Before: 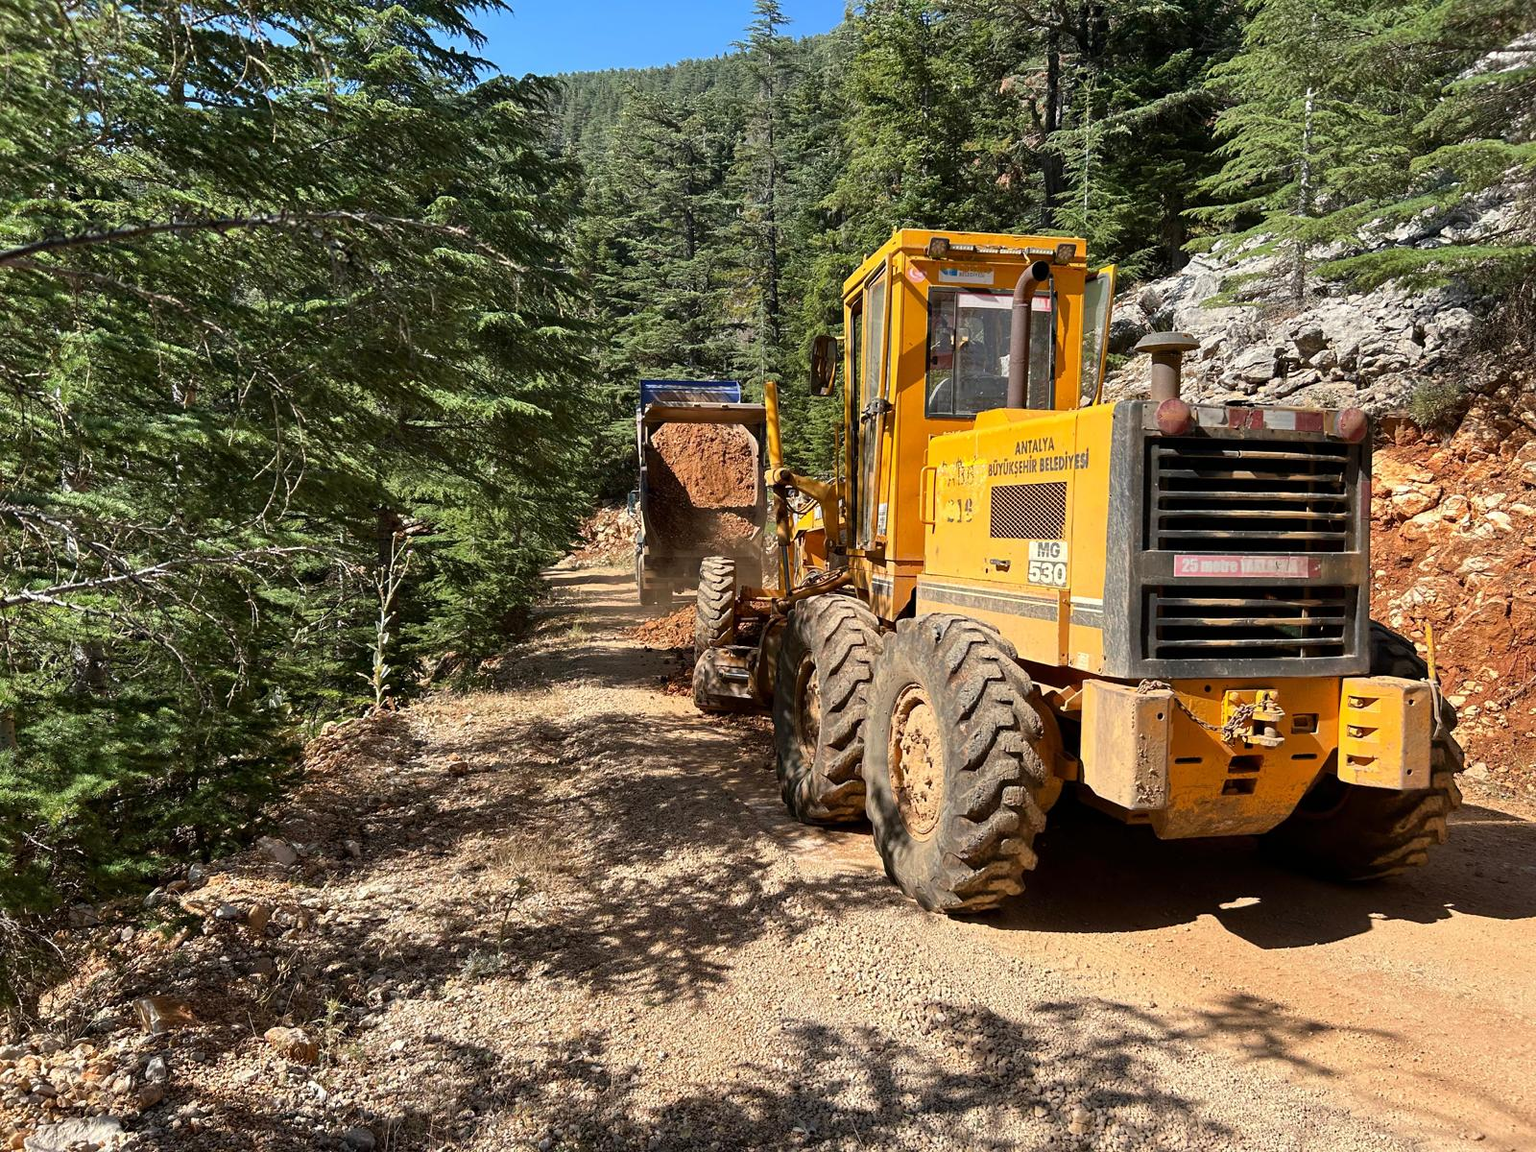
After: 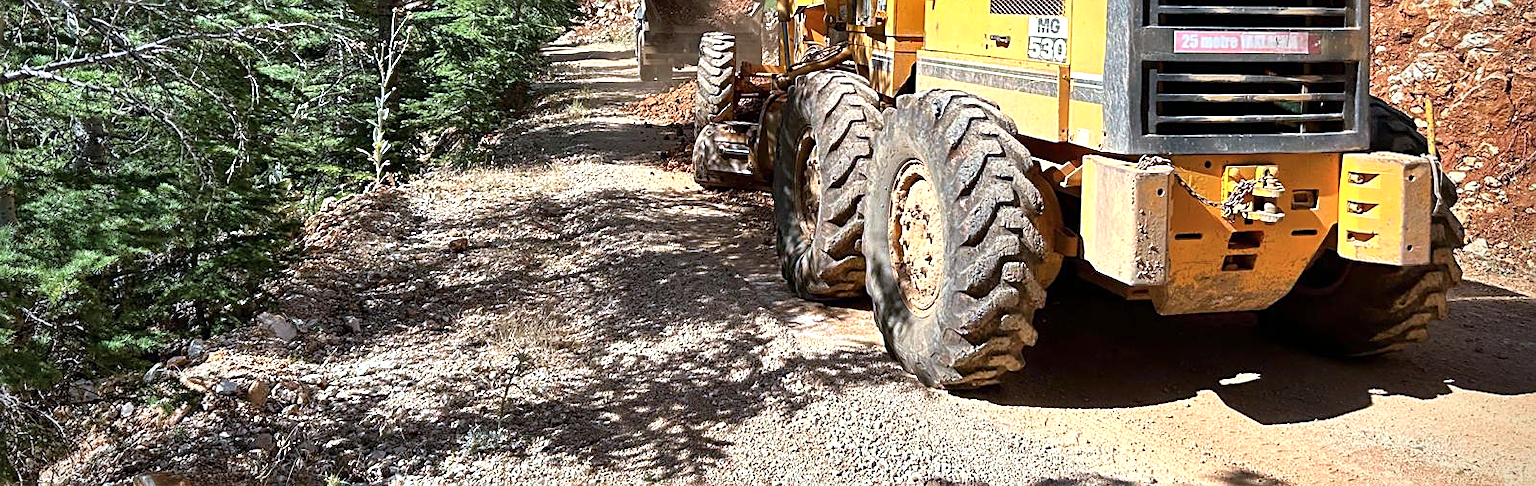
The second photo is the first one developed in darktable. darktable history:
exposure: exposure 0.19 EV, compensate exposure bias true, compensate highlight preservation false
crop: top 45.515%, bottom 12.183%
sharpen: on, module defaults
shadows and highlights: shadows 76.77, highlights -60.67, soften with gaussian
color calibration: x 0.38, y 0.389, temperature 4085.53 K
tone equalizer: -8 EV -0.379 EV, -7 EV -0.377 EV, -6 EV -0.32 EV, -5 EV -0.222 EV, -3 EV 0.21 EV, -2 EV 0.325 EV, -1 EV 0.363 EV, +0 EV 0.389 EV, smoothing diameter 24.88%, edges refinement/feathering 10.43, preserve details guided filter
vignetting: fall-off start 71.72%, saturation -0.027, unbound false
